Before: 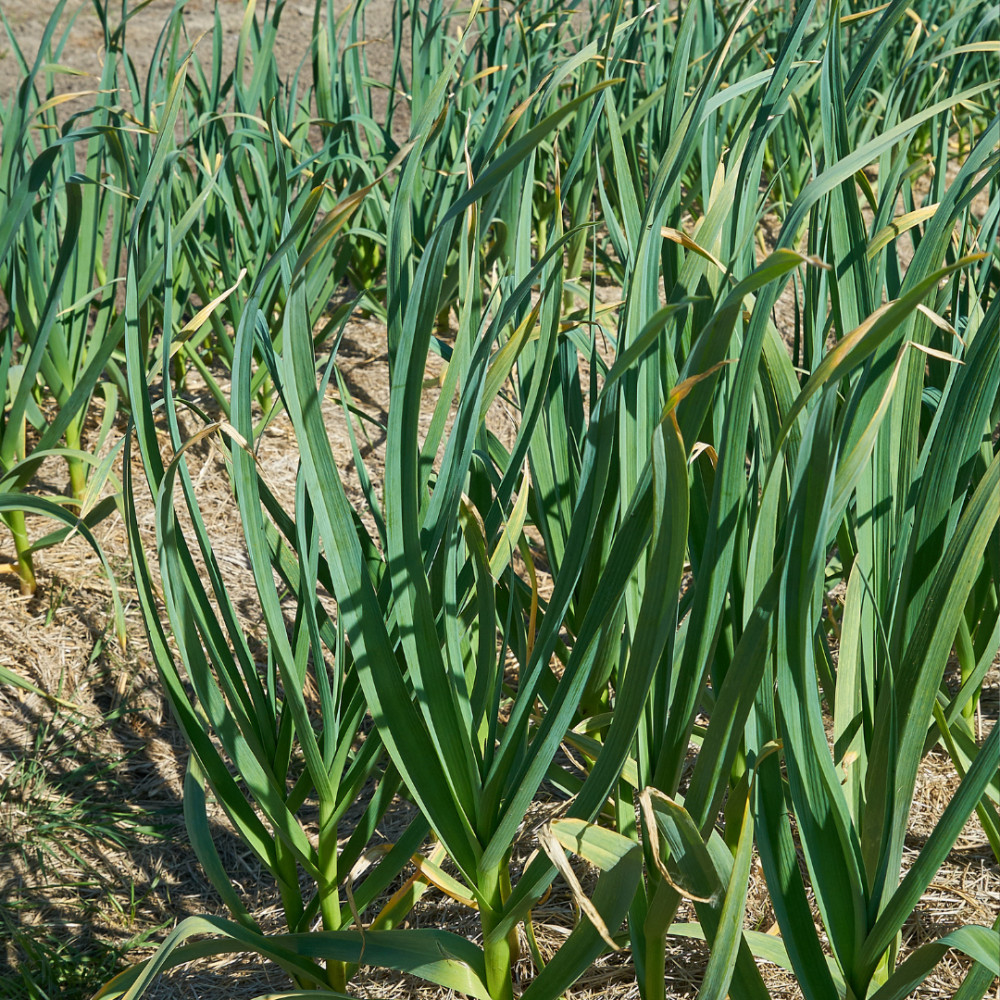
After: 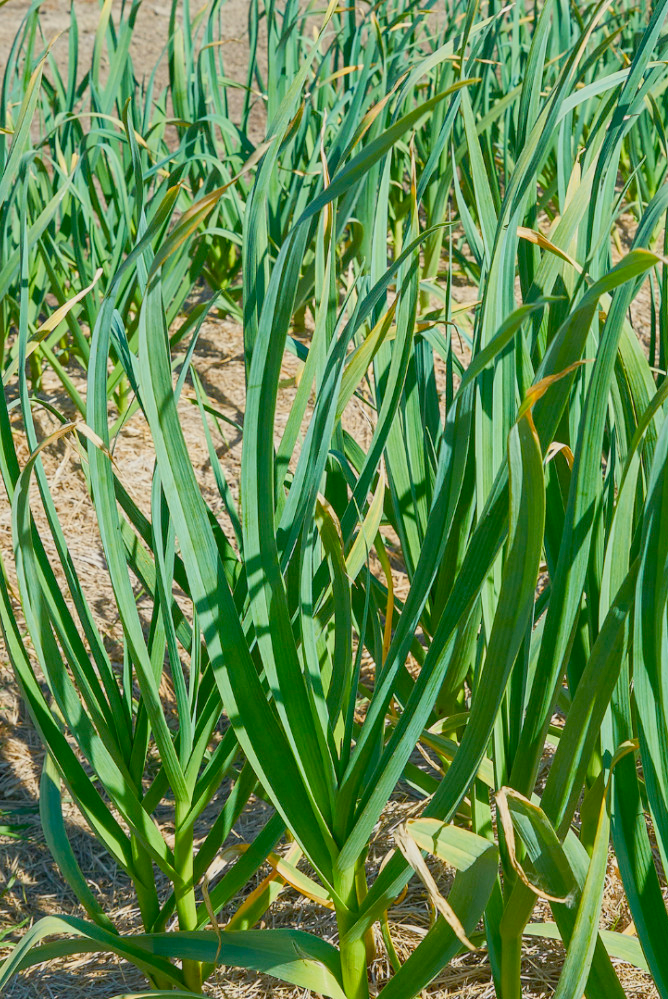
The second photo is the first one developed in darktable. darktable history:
local contrast: detail 109%
levels: levels [0.016, 0.492, 0.969]
crop and rotate: left 14.419%, right 18.715%
contrast brightness saturation: contrast 0.197, brightness 0.151, saturation 0.139
color balance rgb: power › hue 328.96°, global offset › hue 171.02°, perceptual saturation grading › global saturation 20%, perceptual saturation grading › highlights -24.87%, perceptual saturation grading › shadows 24.268%, contrast -29.961%
